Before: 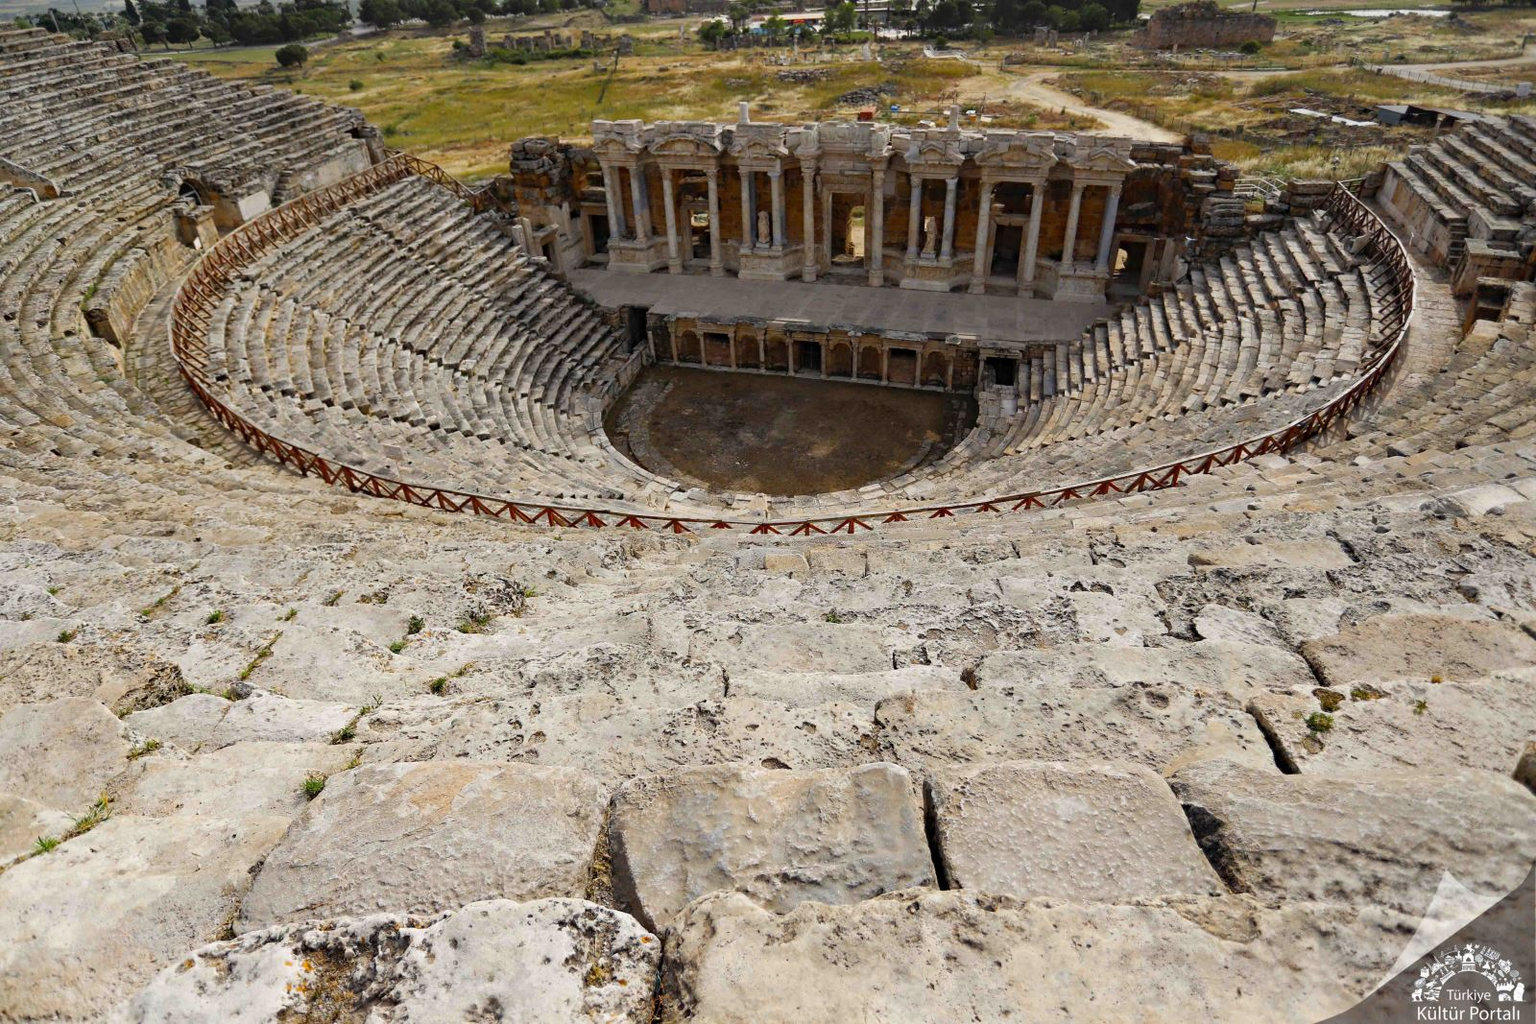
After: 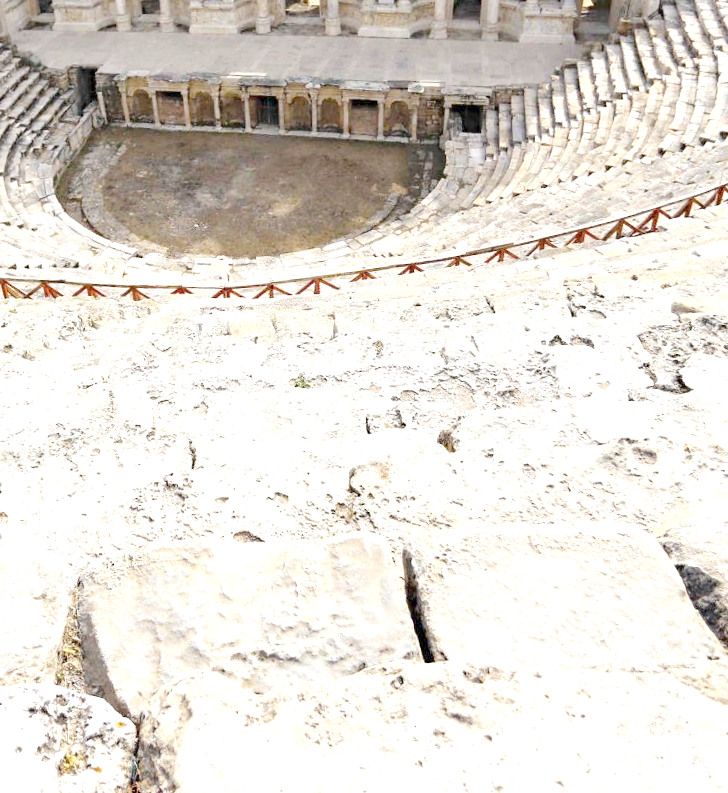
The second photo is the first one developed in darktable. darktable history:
rotate and perspective: rotation -2.22°, lens shift (horizontal) -0.022, automatic cropping off
crop: left 35.432%, top 26.233%, right 20.145%, bottom 3.432%
tone equalizer "contrast tone curve: medium": -8 EV -0.75 EV, -7 EV -0.7 EV, -6 EV -0.6 EV, -5 EV -0.4 EV, -3 EV 0.4 EV, -2 EV 0.6 EV, -1 EV 0.7 EV, +0 EV 0.75 EV, edges refinement/feathering 500, mask exposure compensation -1.57 EV, preserve details no
